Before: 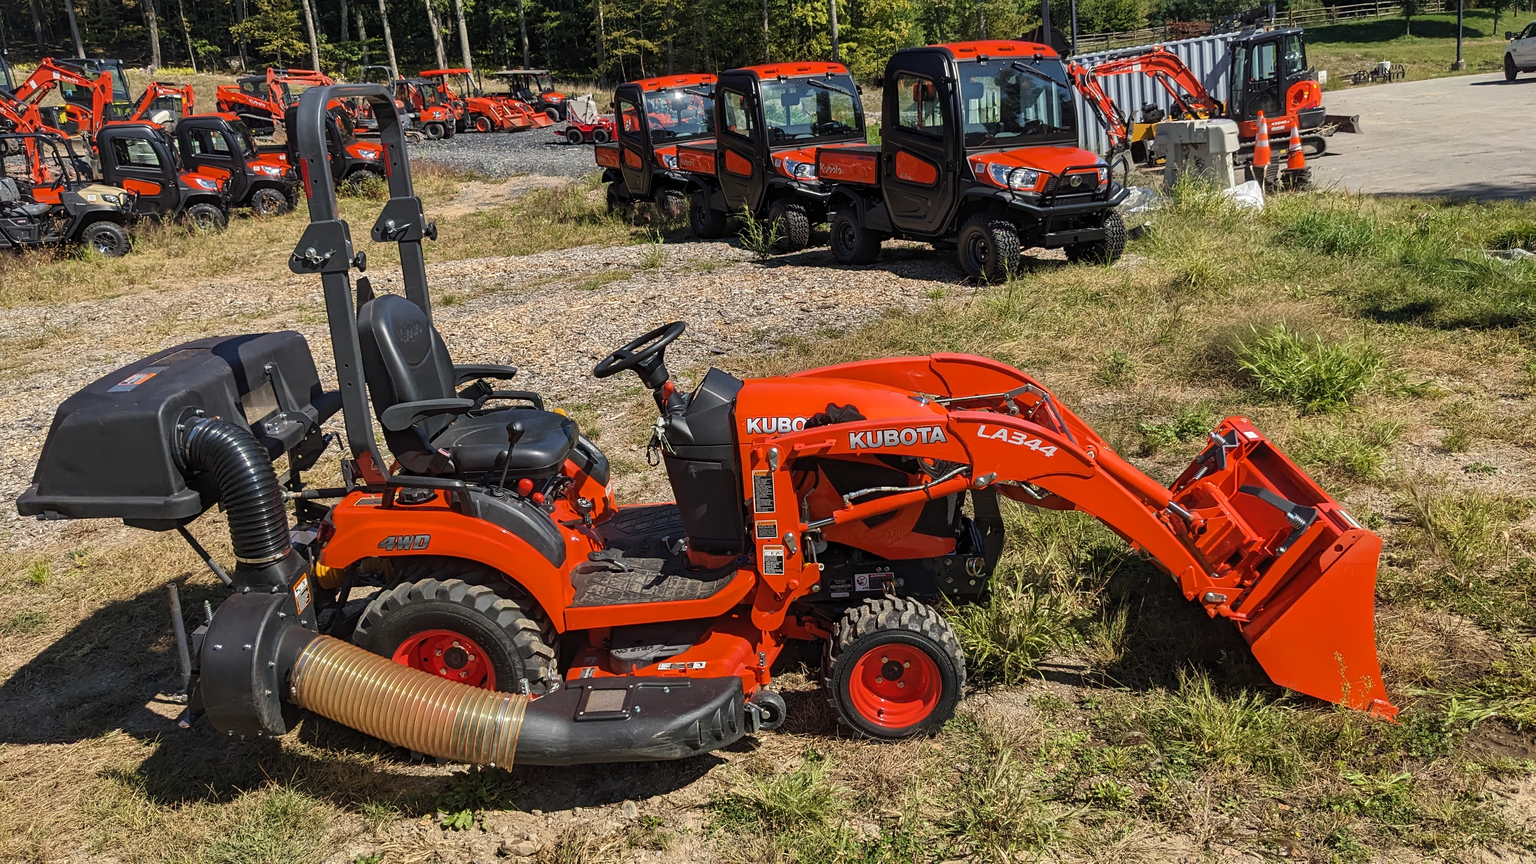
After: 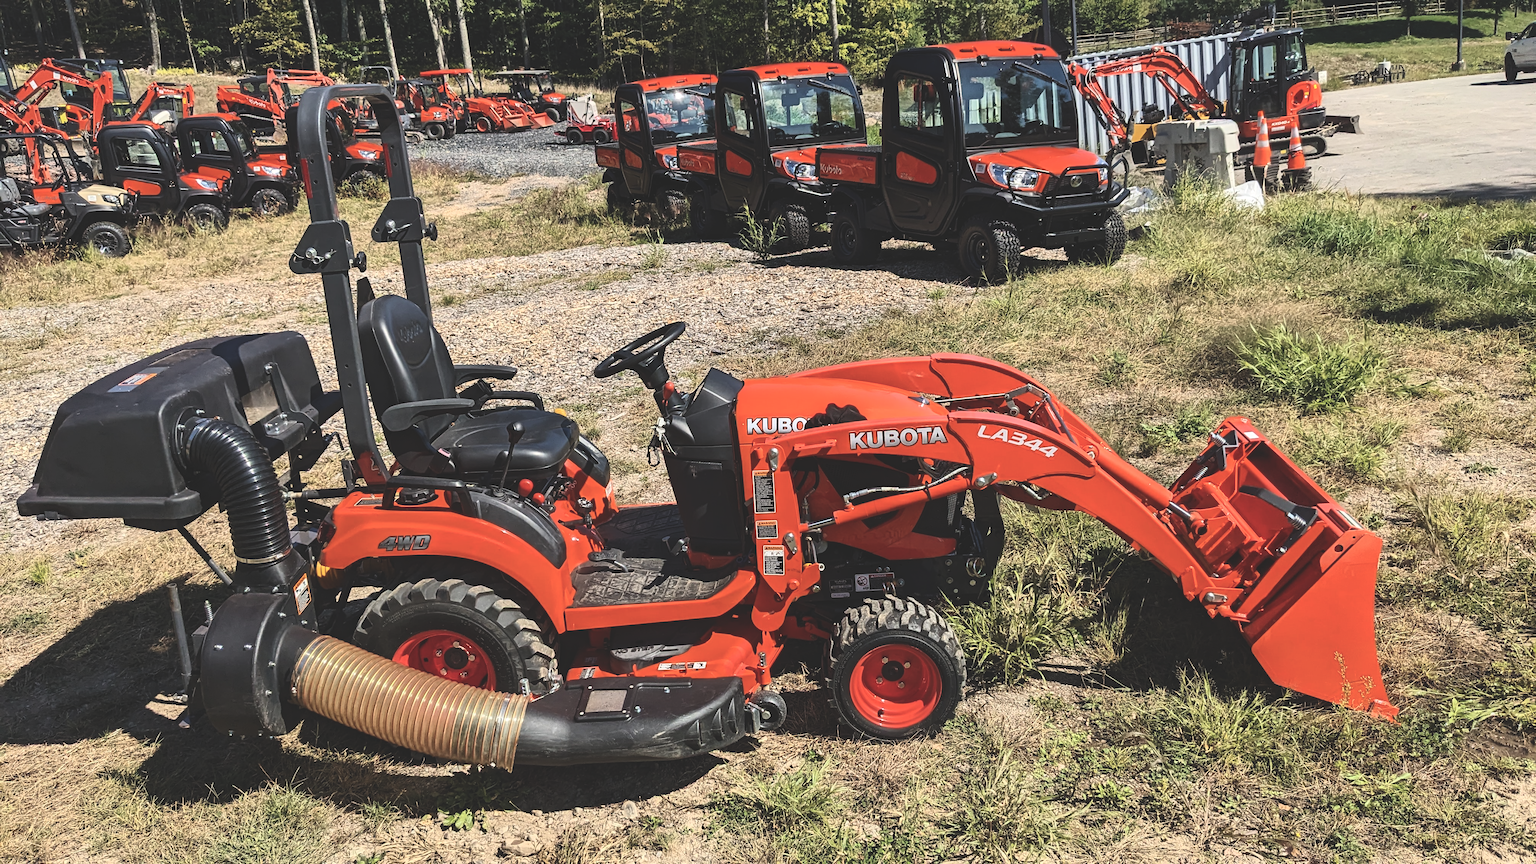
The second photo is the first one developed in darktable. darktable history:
contrast brightness saturation: contrast 0.288
exposure: black level correction -0.041, exposure 0.06 EV, compensate highlight preservation false
